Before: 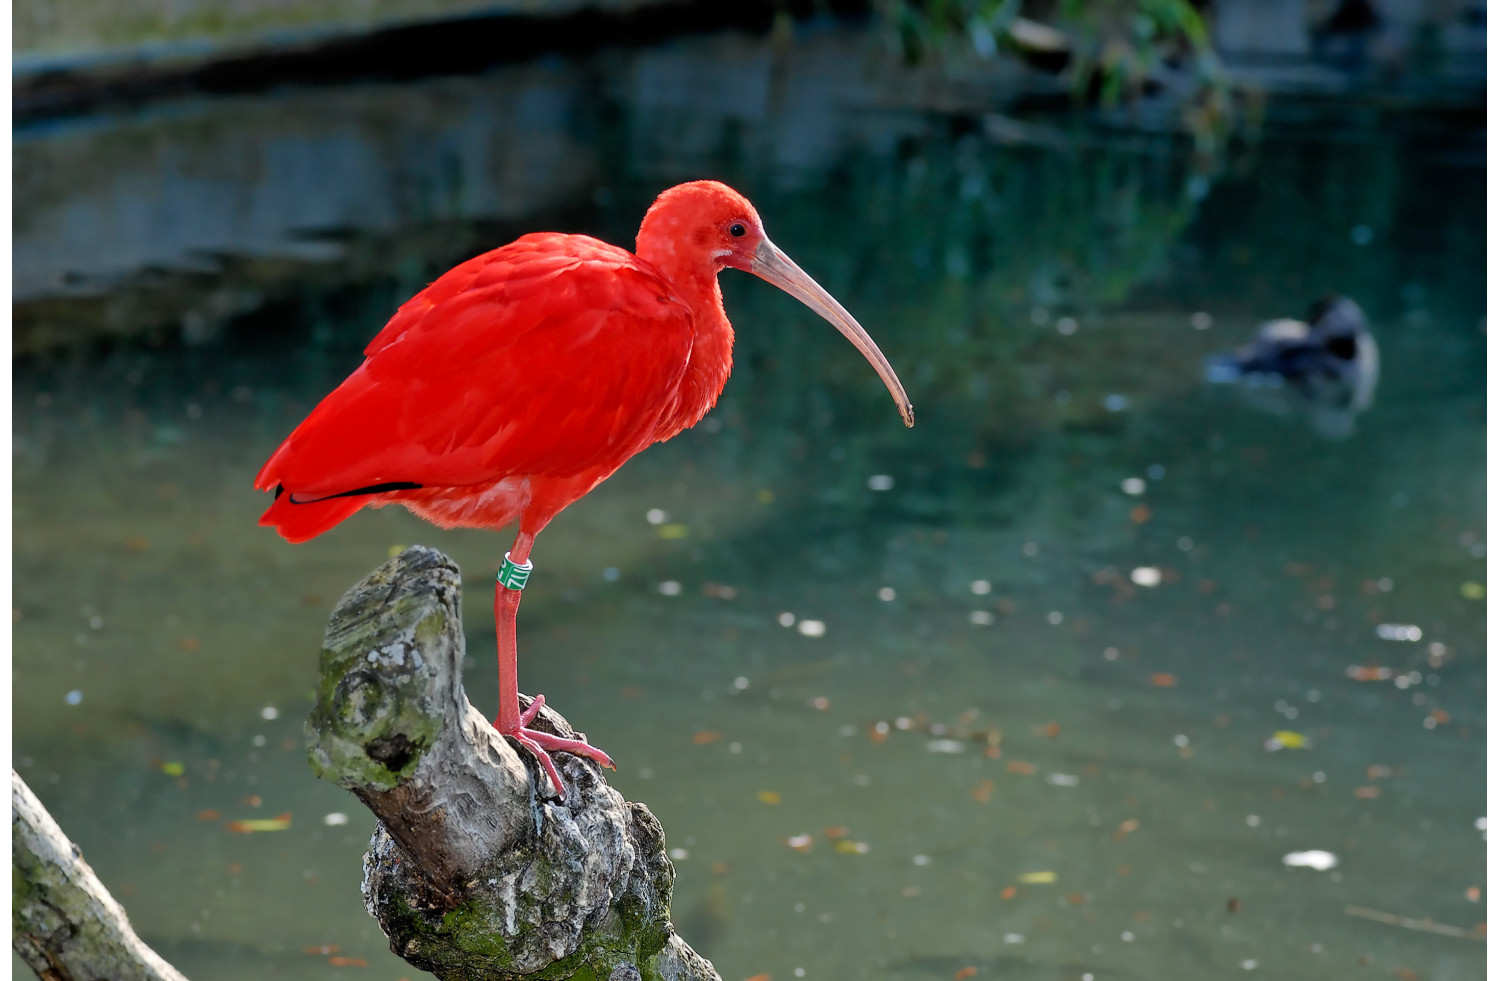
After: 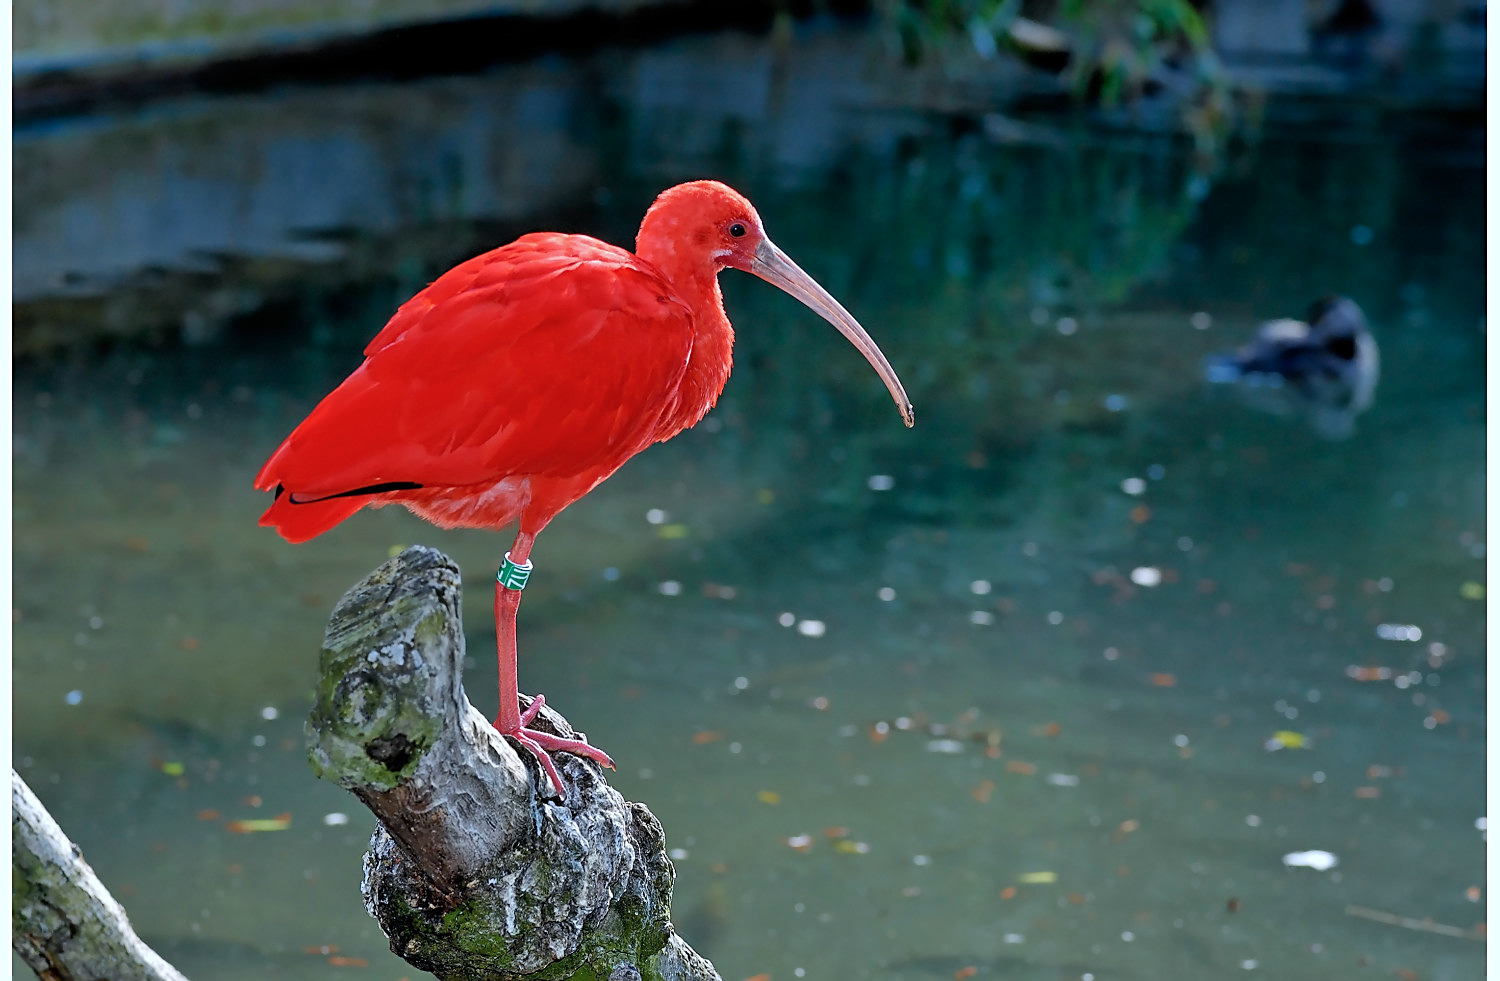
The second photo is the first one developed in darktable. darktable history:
color calibration: x 0.372, y 0.387, temperature 4286.05 K
sharpen: on, module defaults
